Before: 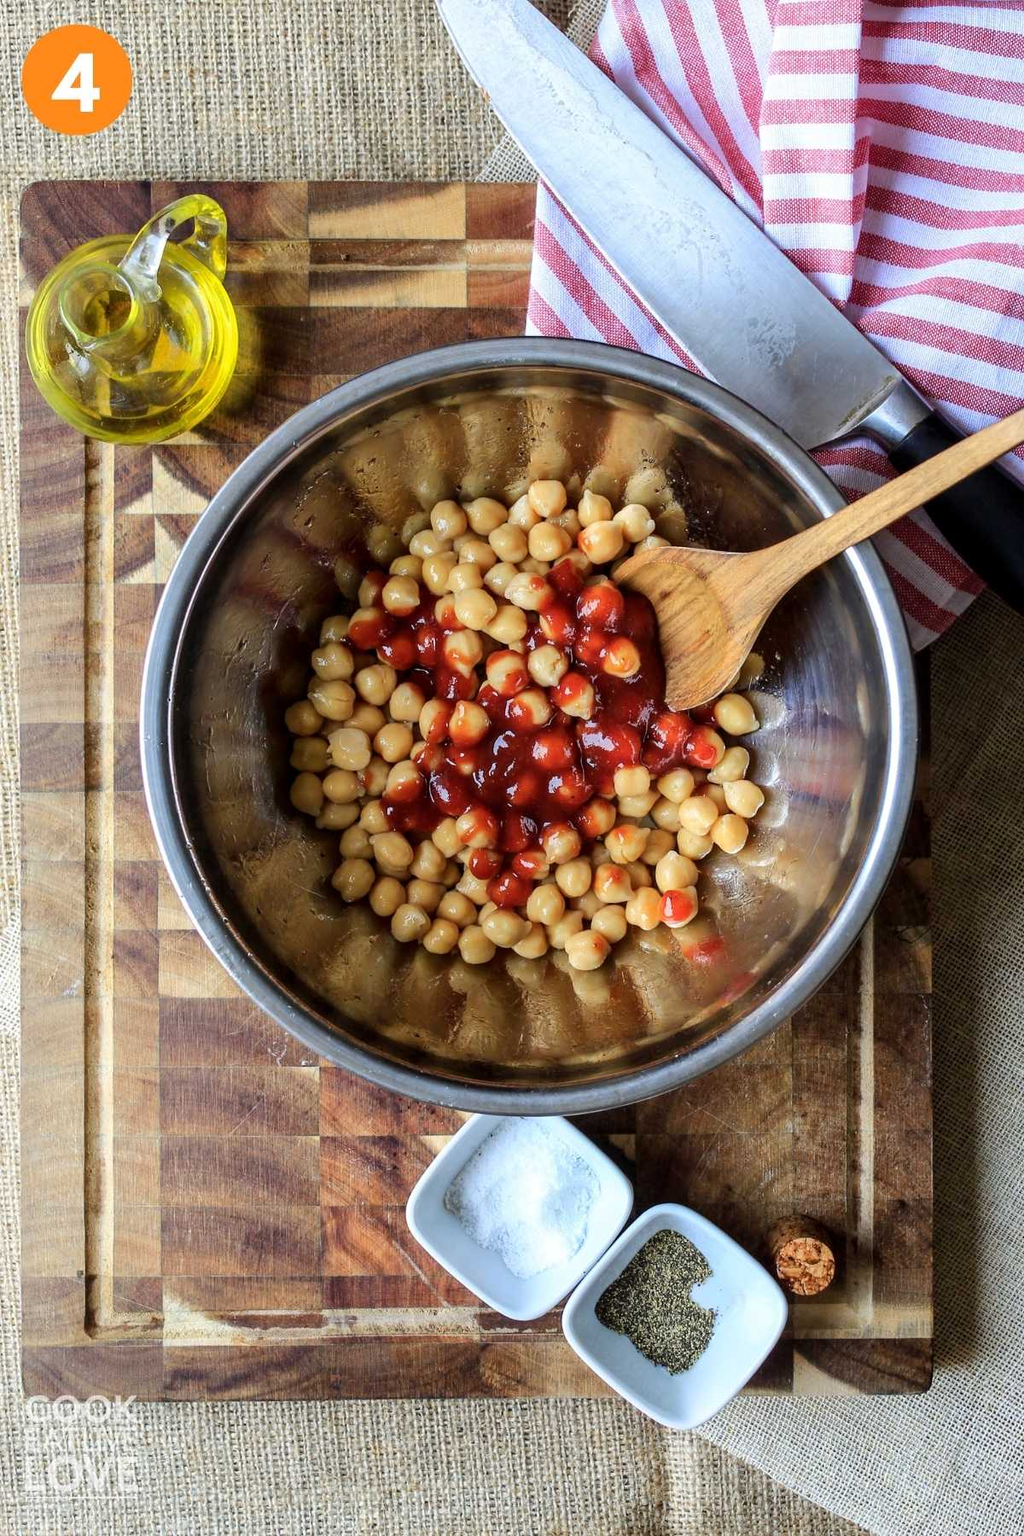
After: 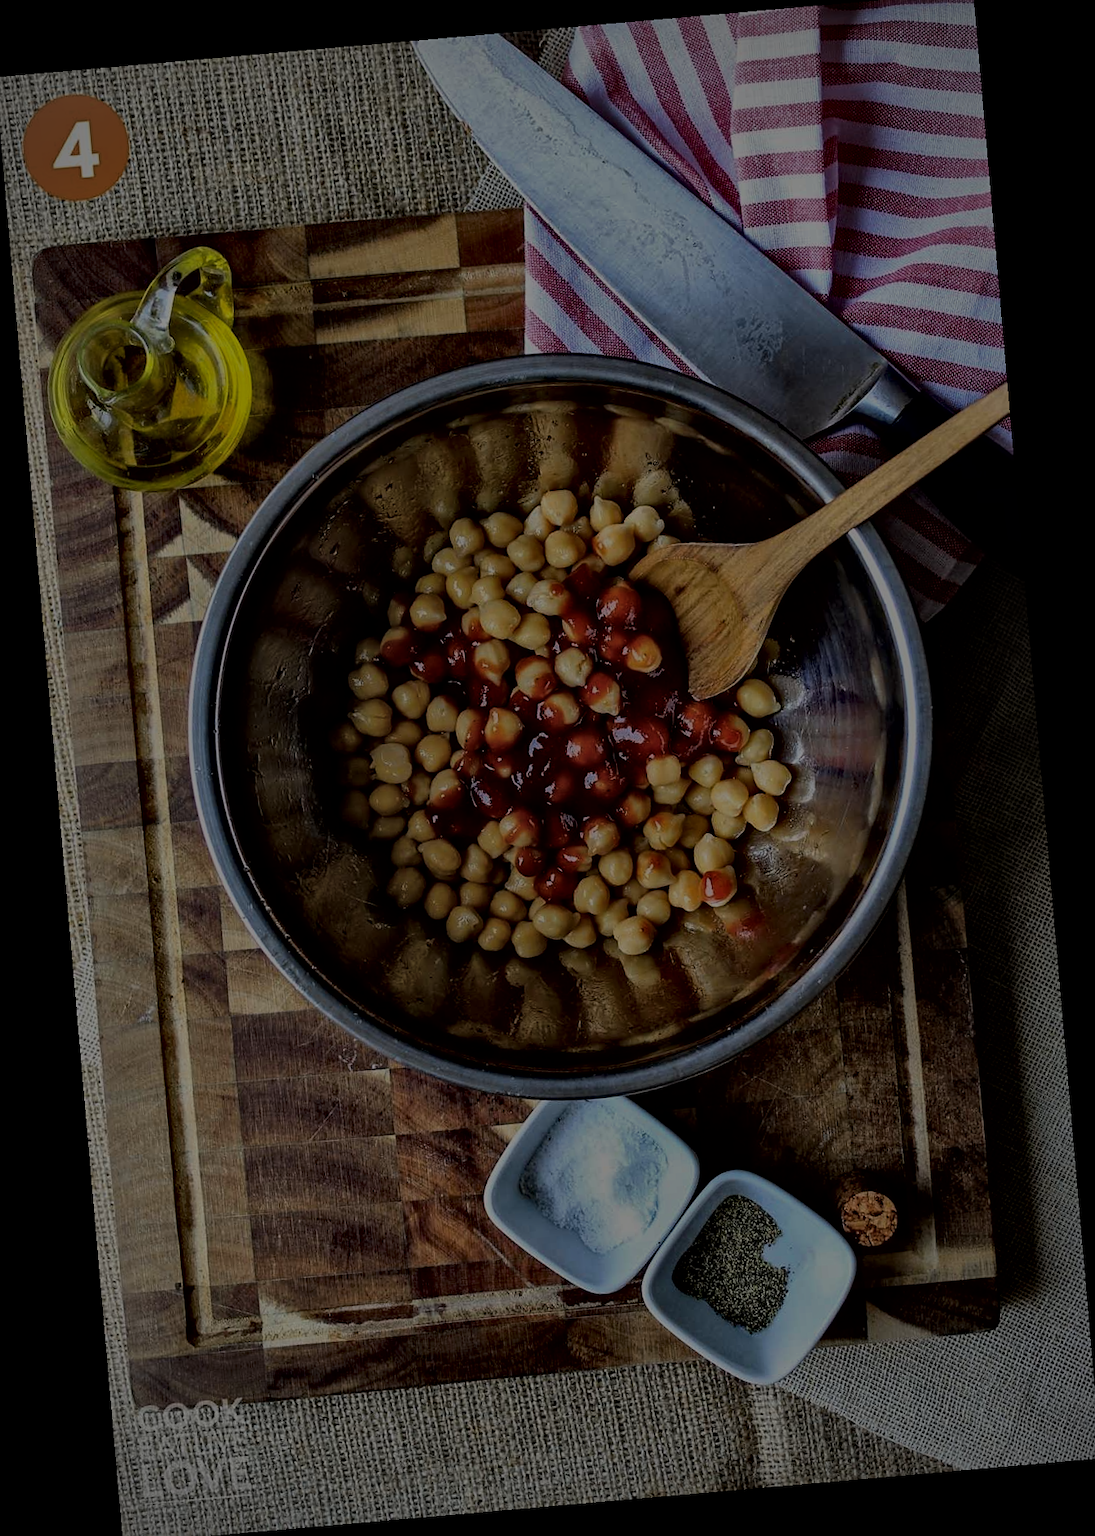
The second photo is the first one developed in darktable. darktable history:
sharpen: amount 0.2
vignetting: fall-off radius 45%, brightness -0.33
exposure: exposure -2.446 EV, compensate highlight preservation false
rotate and perspective: rotation -4.98°, automatic cropping off
local contrast: mode bilateral grid, contrast 20, coarseness 50, detail 171%, midtone range 0.2
haze removal: compatibility mode true, adaptive false
crop: left 0.434%, top 0.485%, right 0.244%, bottom 0.386%
color balance rgb: linear chroma grading › global chroma 10%, global vibrance 10%, contrast 15%, saturation formula JzAzBz (2021)
